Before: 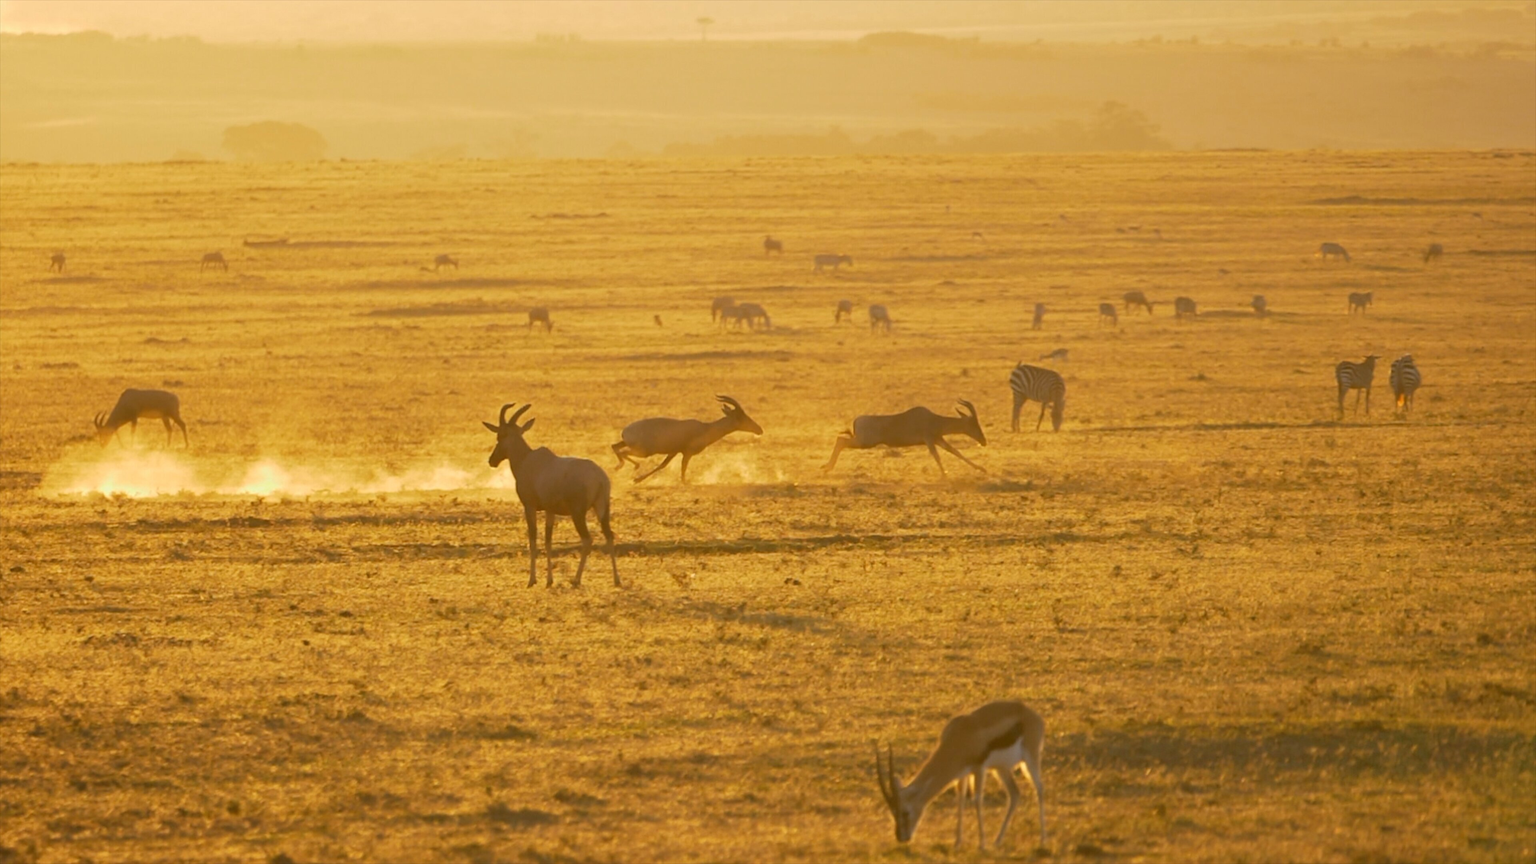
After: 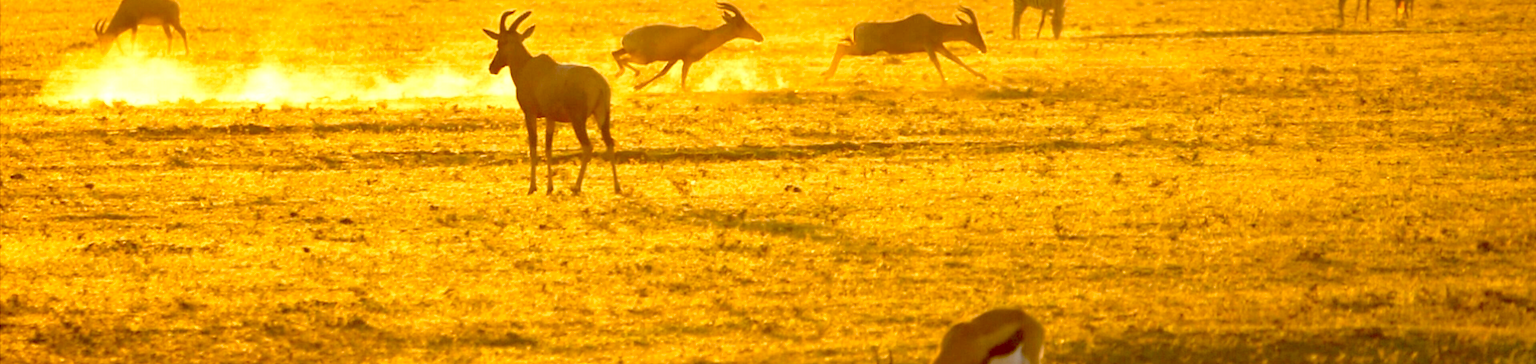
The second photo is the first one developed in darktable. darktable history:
exposure: black level correction 0.036, exposure 0.909 EV, compensate highlight preservation false
crop: top 45.516%, bottom 12.227%
